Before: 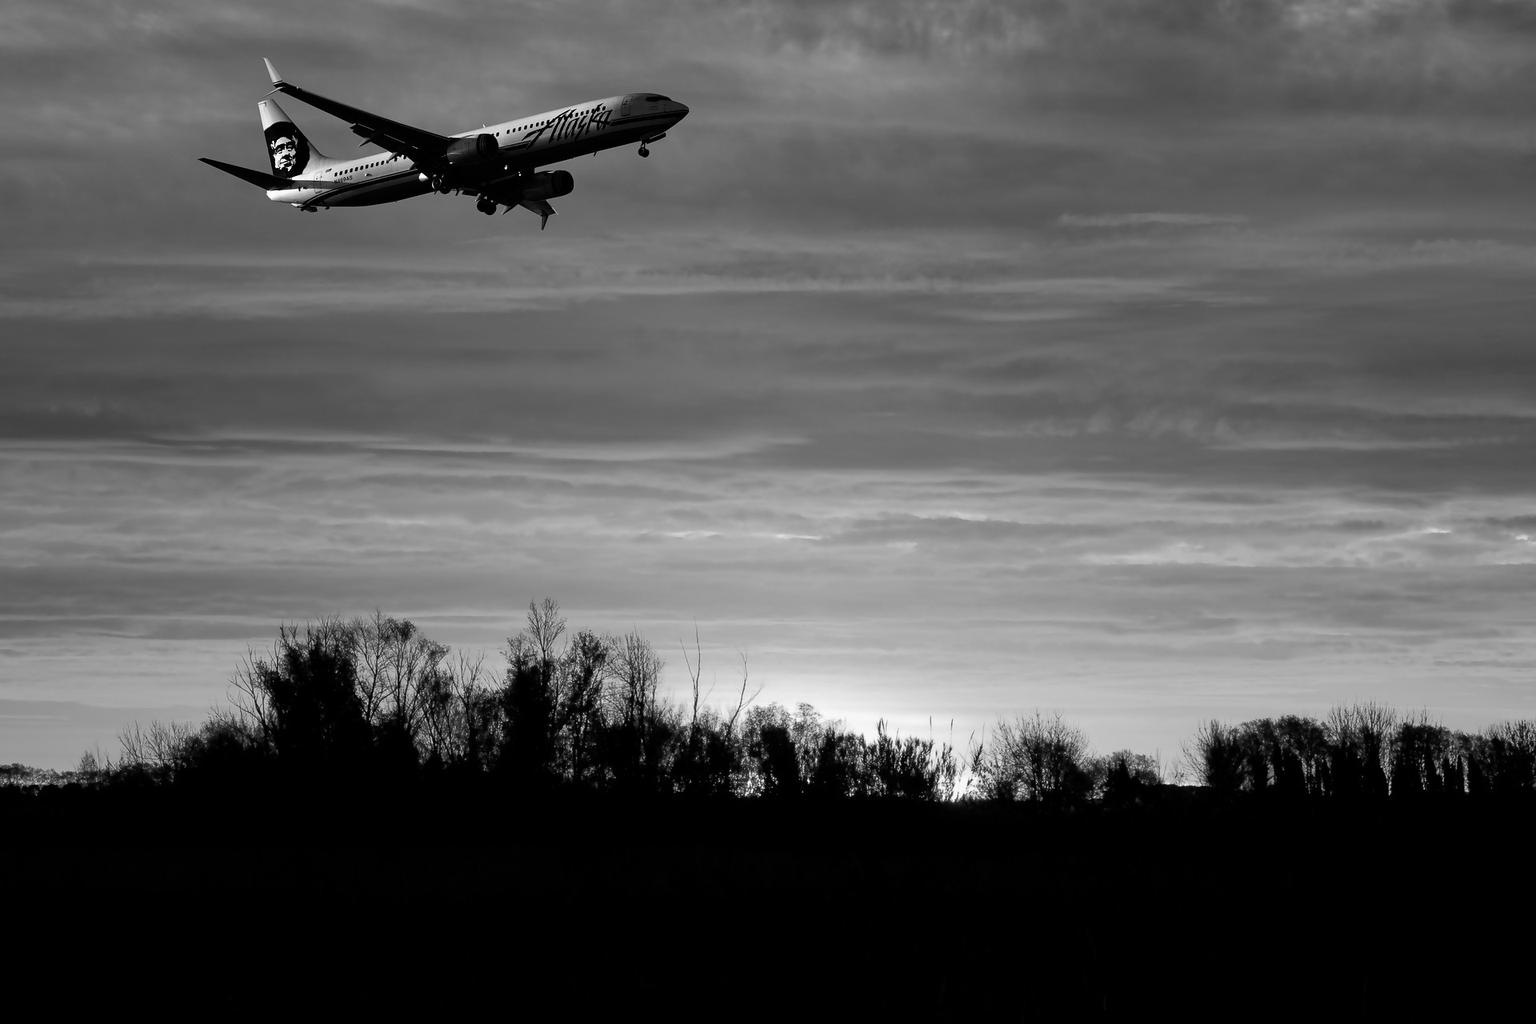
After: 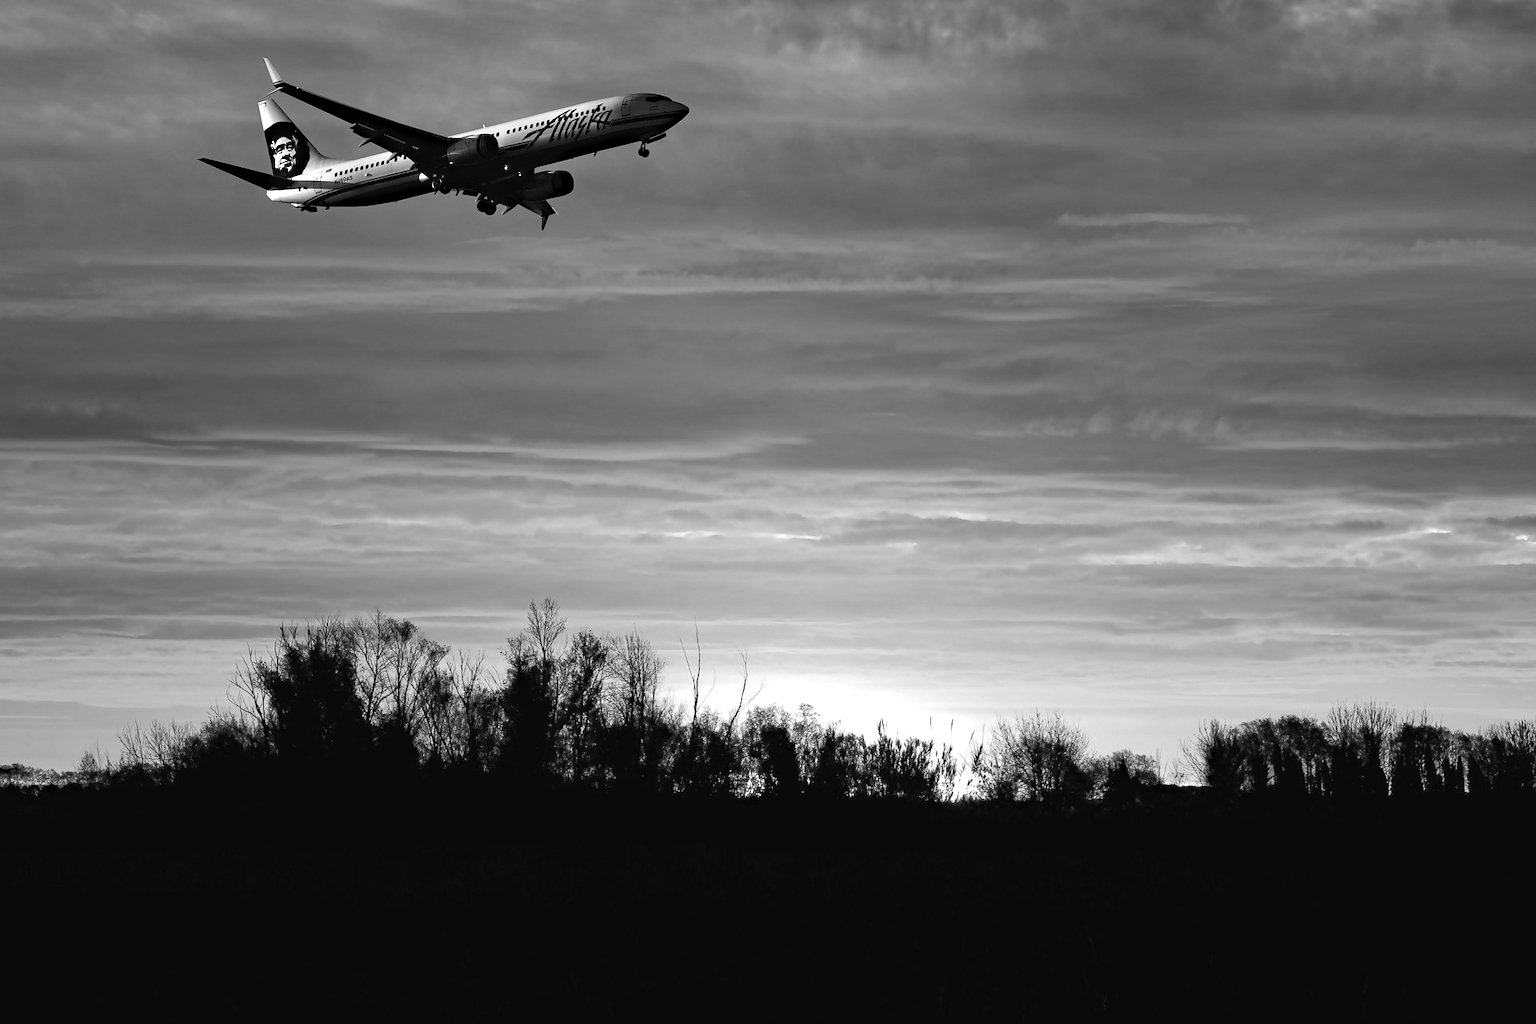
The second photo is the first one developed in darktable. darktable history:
haze removal: compatibility mode true, adaptive false
exposure: black level correction -0.002, exposure 0.54 EV, compensate highlight preservation false
